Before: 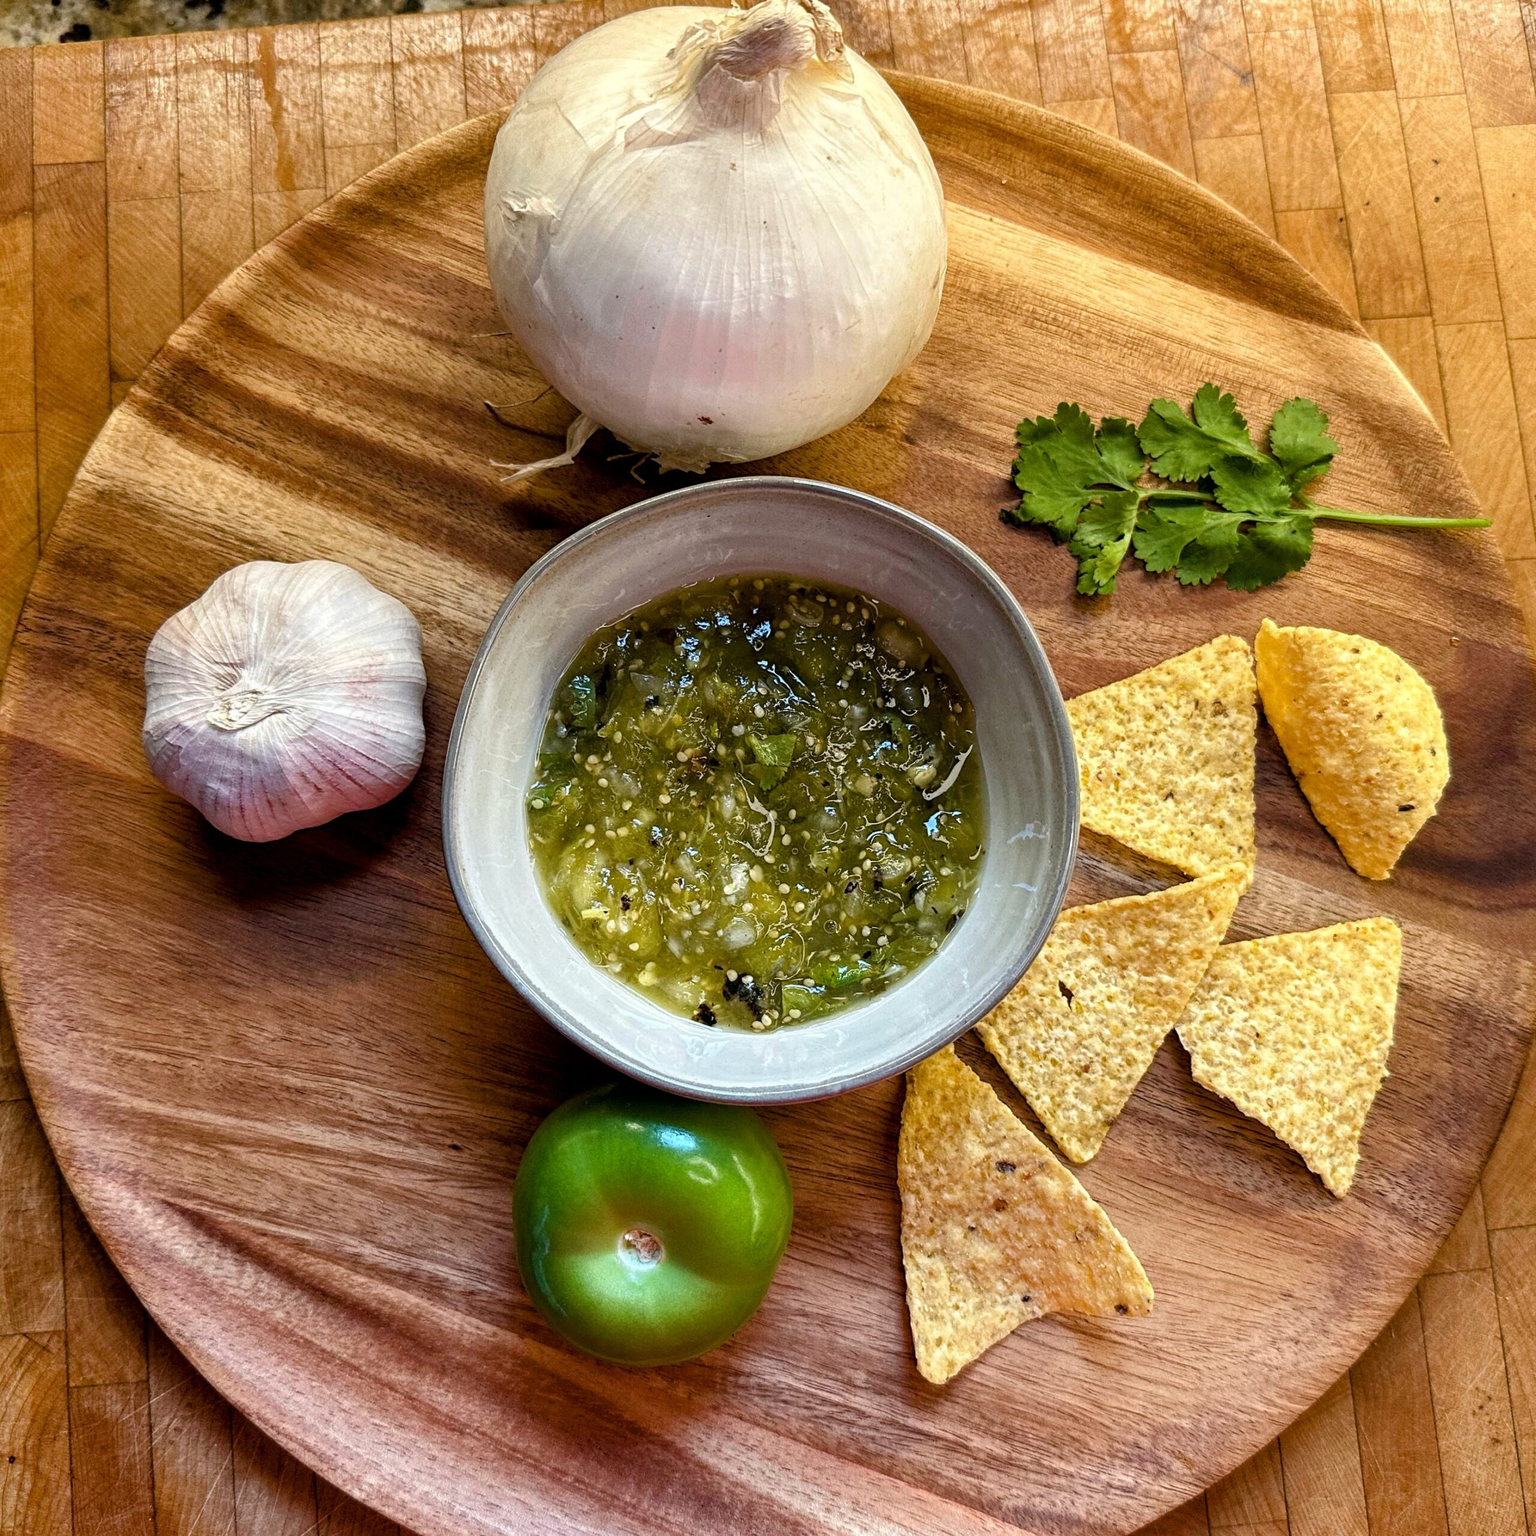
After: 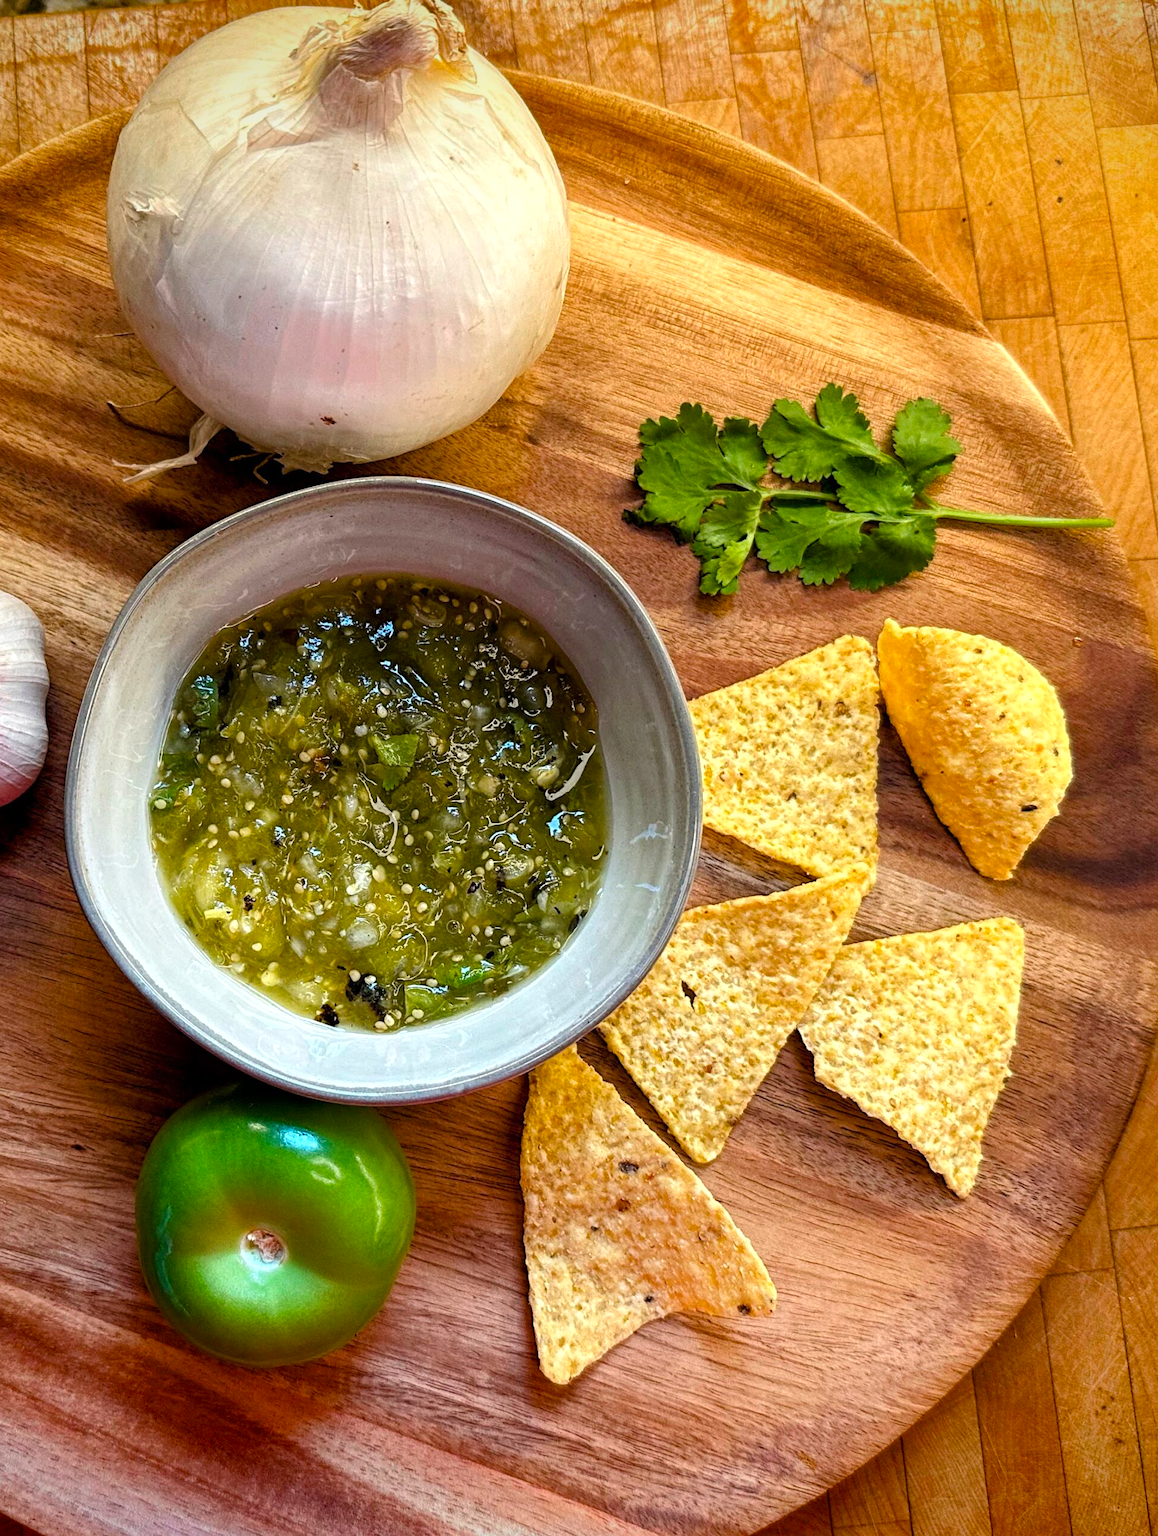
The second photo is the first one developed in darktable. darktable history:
crop and rotate: left 24.6%
tone equalizer: on, module defaults
vignetting: fall-off start 88.53%, fall-off radius 44.2%, saturation 0.376, width/height ratio 1.161
exposure: exposure 0.15 EV, compensate highlight preservation false
